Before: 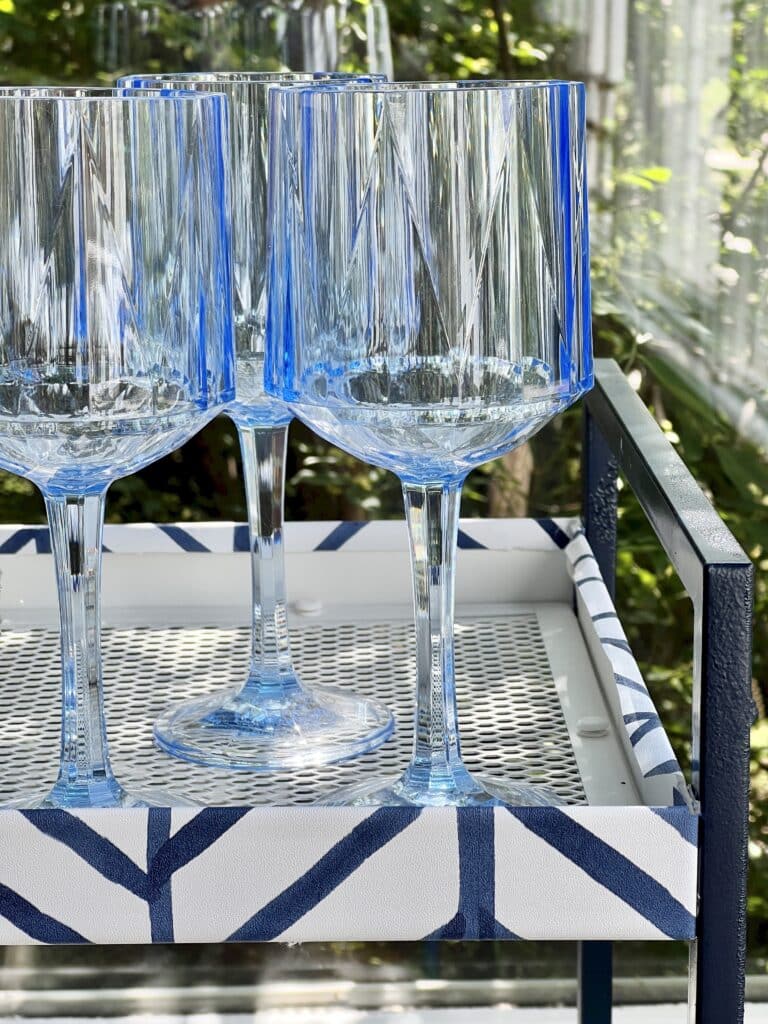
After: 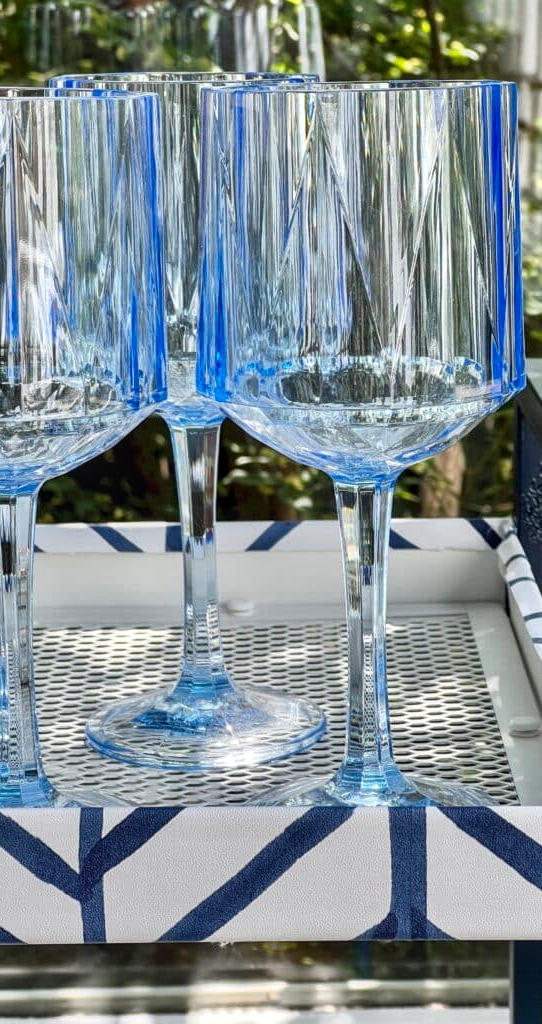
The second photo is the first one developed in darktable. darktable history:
local contrast: on, module defaults
shadows and highlights: soften with gaussian
crop and rotate: left 8.939%, right 20.361%
